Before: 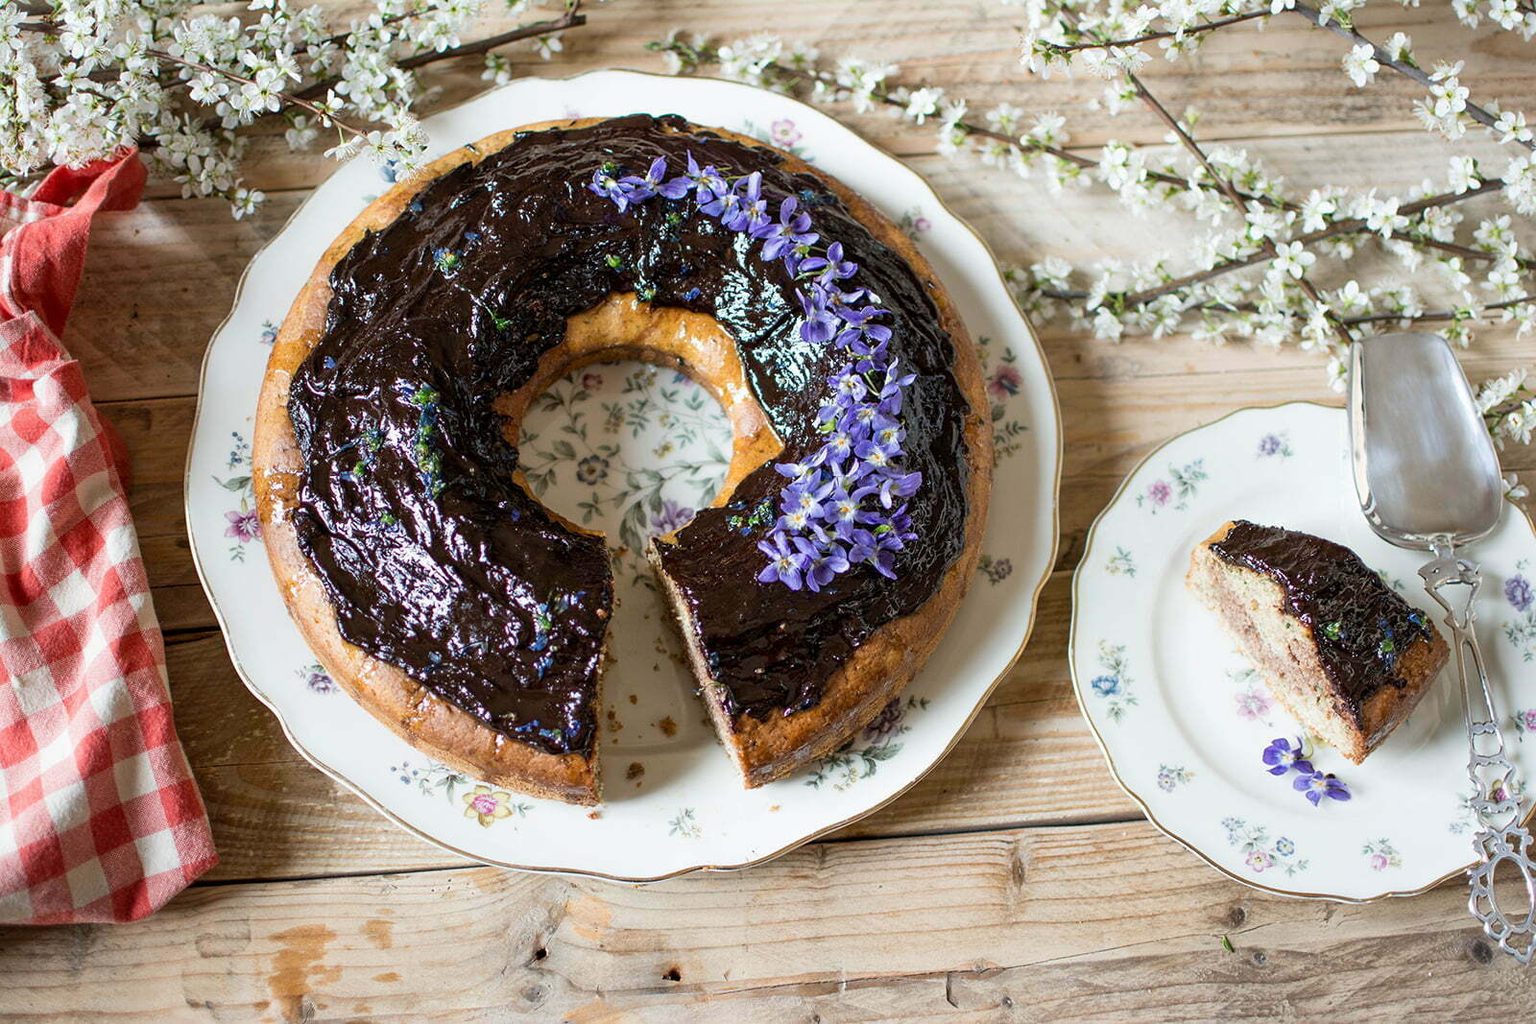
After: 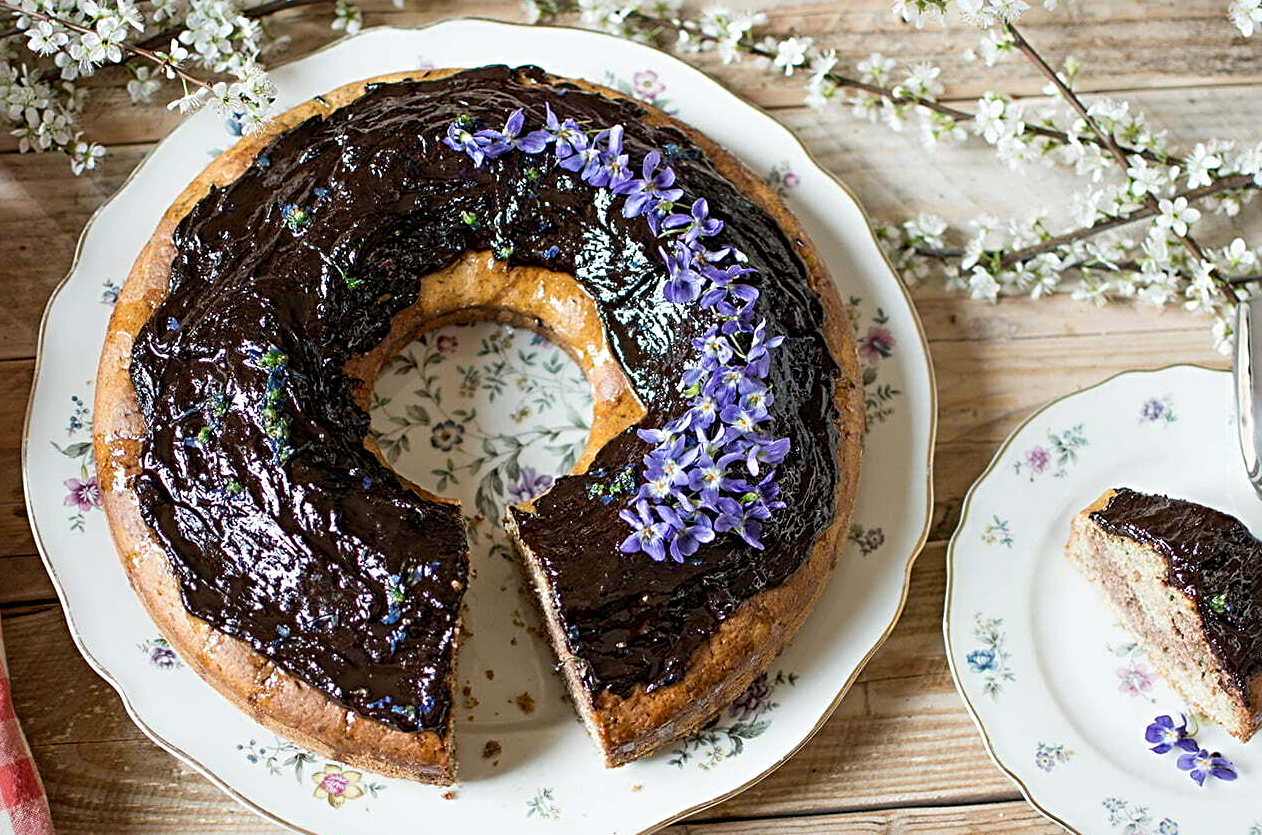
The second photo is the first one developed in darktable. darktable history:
sharpen: radius 3.989
crop and rotate: left 10.712%, top 5.066%, right 10.397%, bottom 16.609%
